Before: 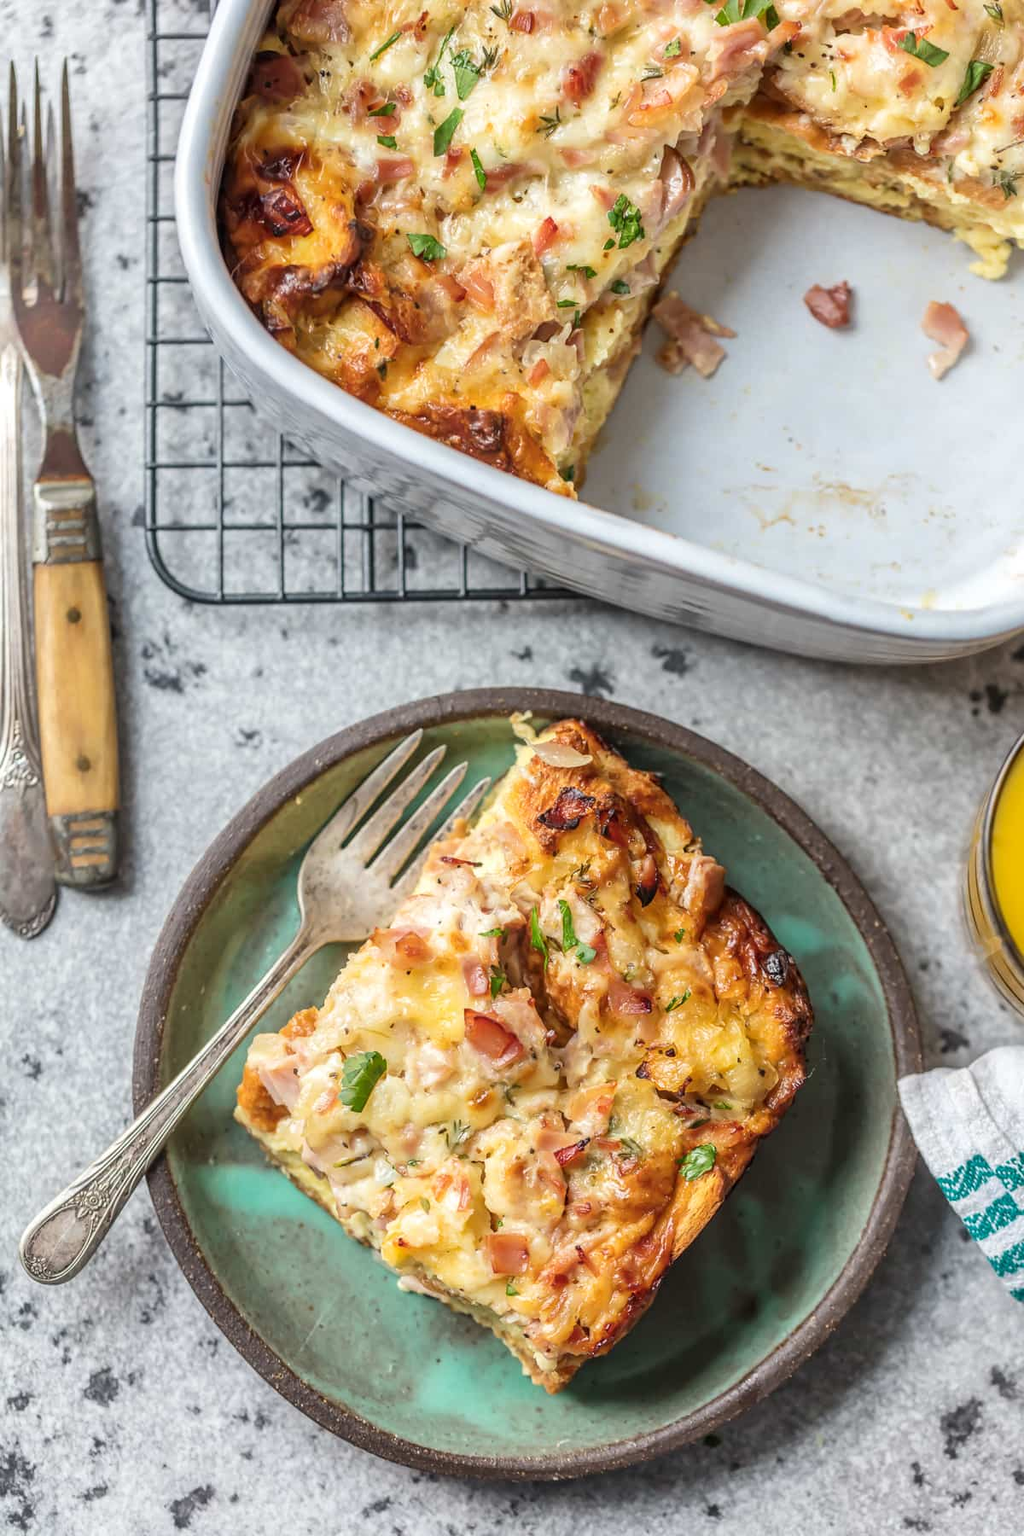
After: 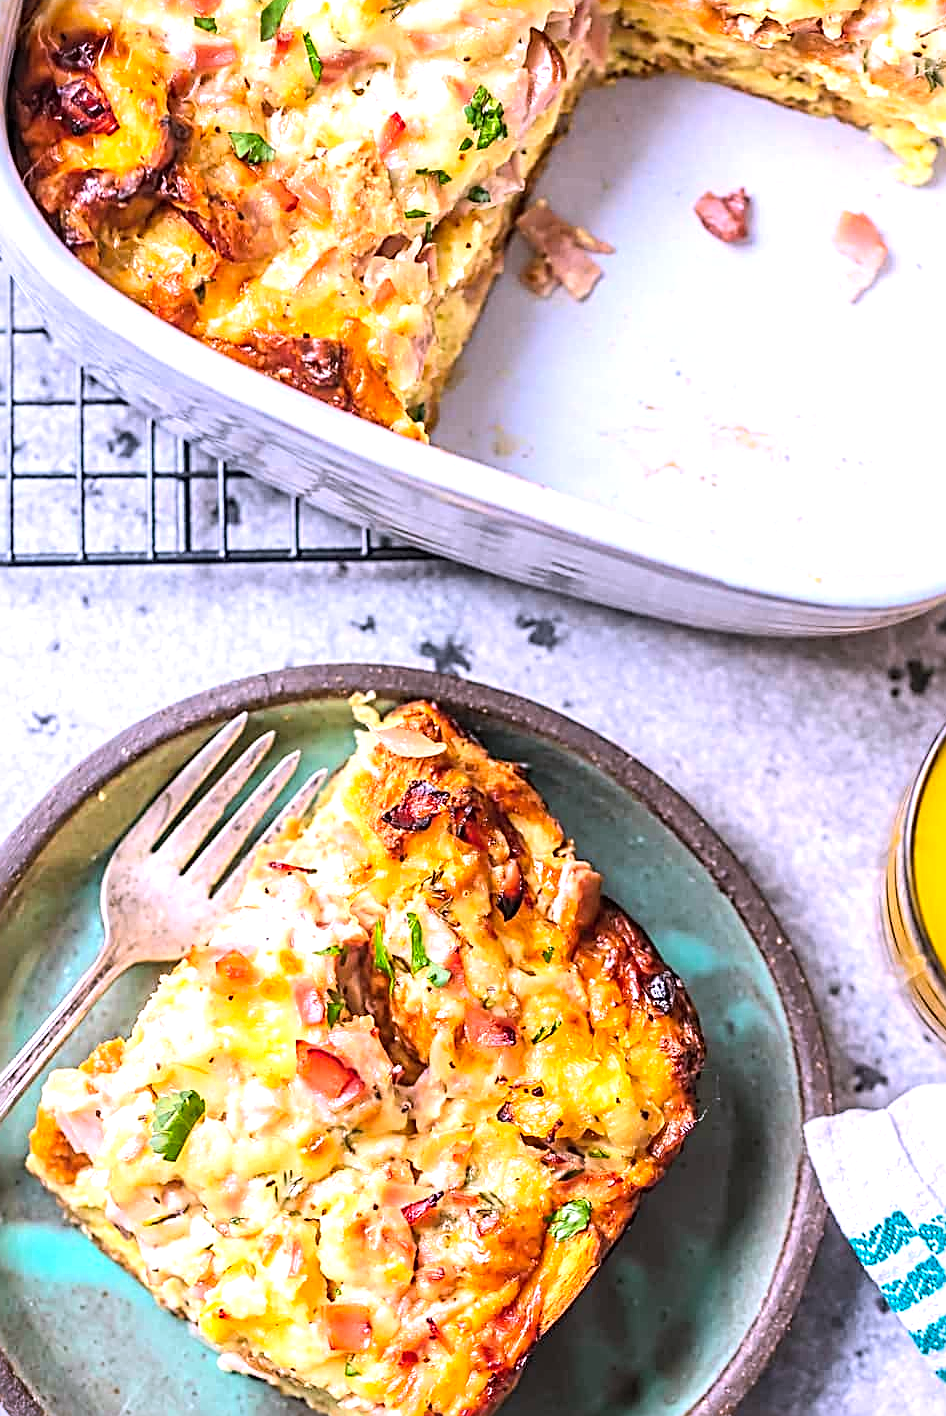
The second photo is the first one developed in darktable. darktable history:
crop and rotate: left 20.74%, top 7.912%, right 0.375%, bottom 13.378%
tone equalizer: -8 EV -0.75 EV, -7 EV -0.7 EV, -6 EV -0.6 EV, -5 EV -0.4 EV, -3 EV 0.4 EV, -2 EV 0.6 EV, -1 EV 0.7 EV, +0 EV 0.75 EV, edges refinement/feathering 500, mask exposure compensation -1.57 EV, preserve details no
sharpen: radius 3.025, amount 0.757
contrast brightness saturation: contrast 0.07, brightness 0.18, saturation 0.4
white balance: red 1.042, blue 1.17
